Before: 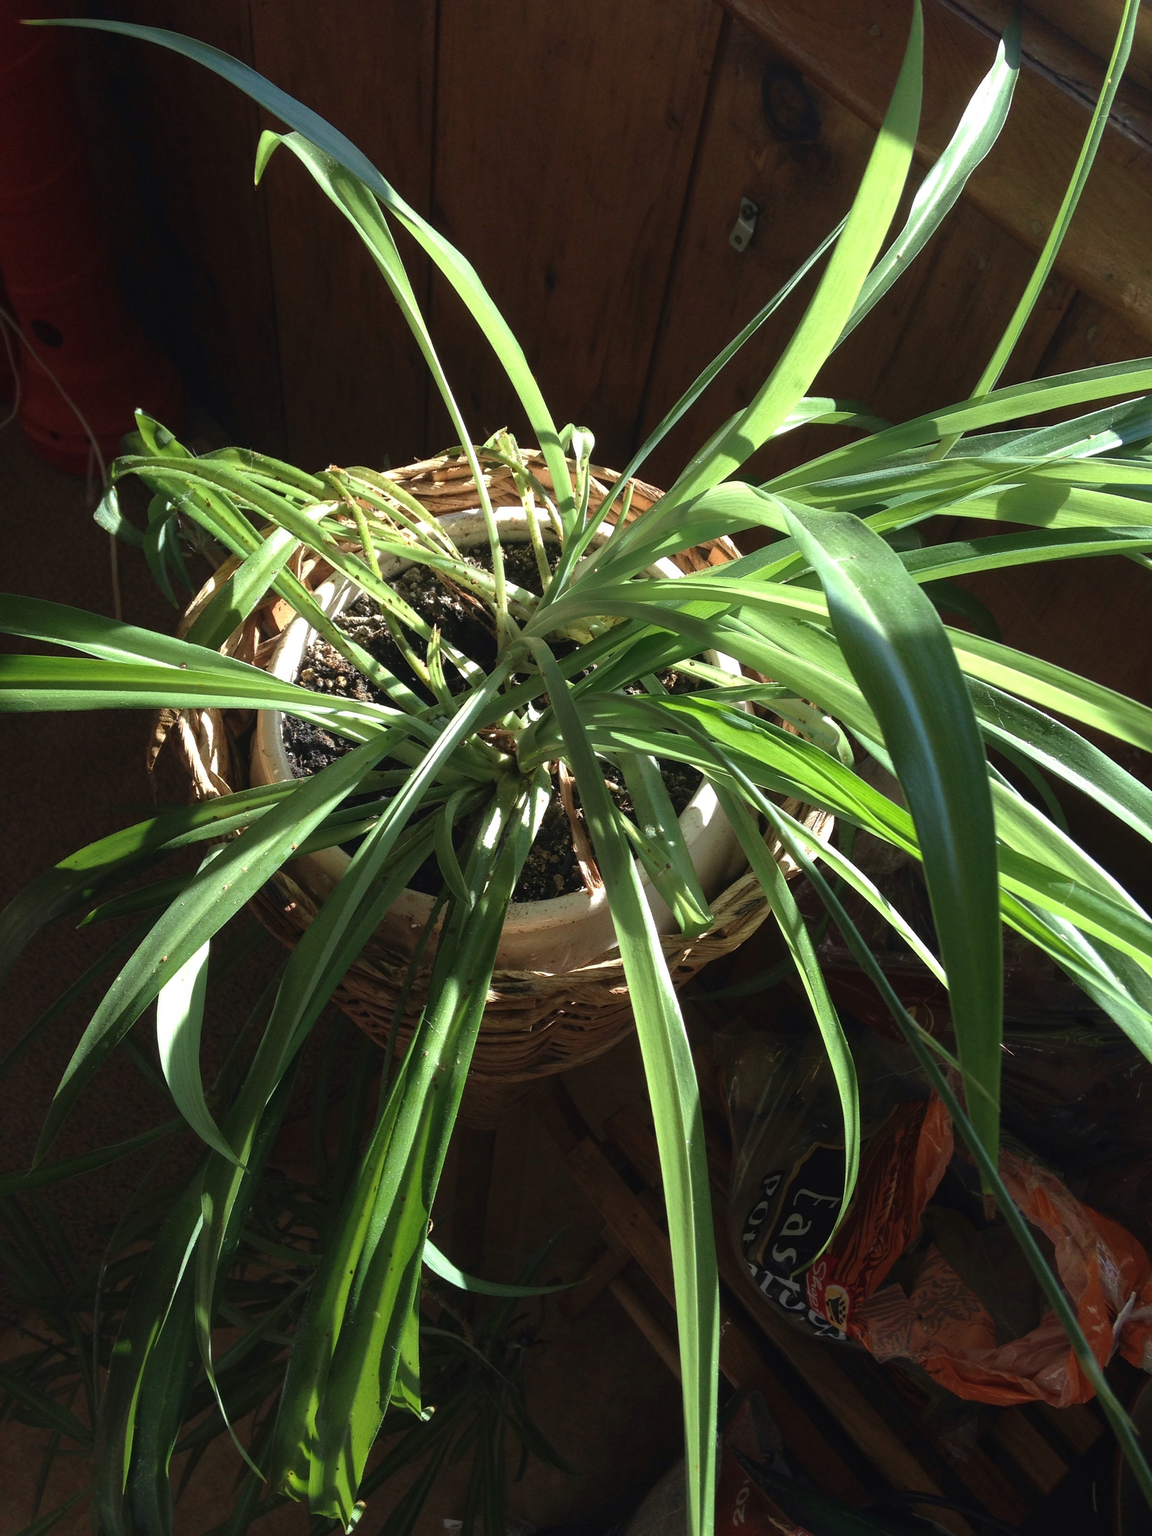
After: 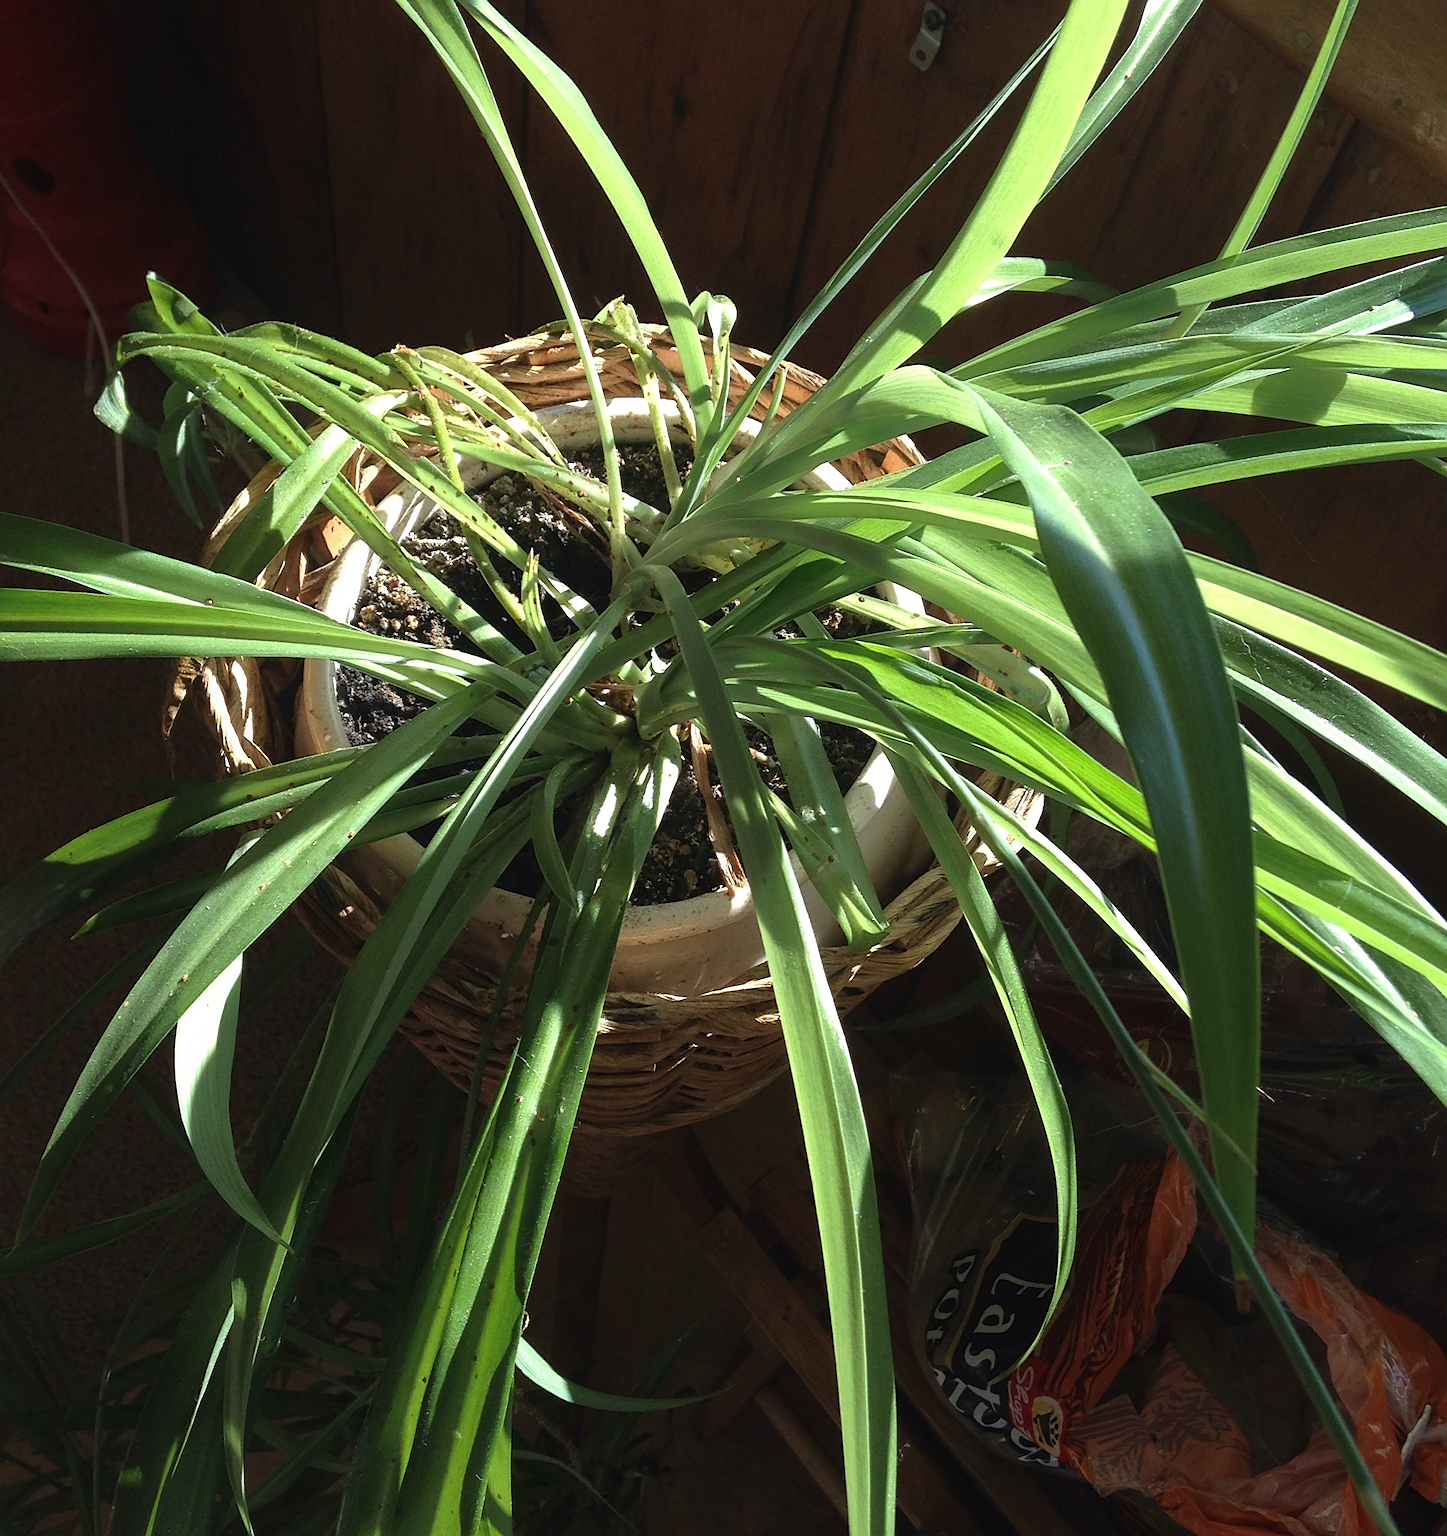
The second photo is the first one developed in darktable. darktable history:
crop and rotate: left 1.814%, top 12.818%, right 0.25%, bottom 9.225%
sharpen: on, module defaults
